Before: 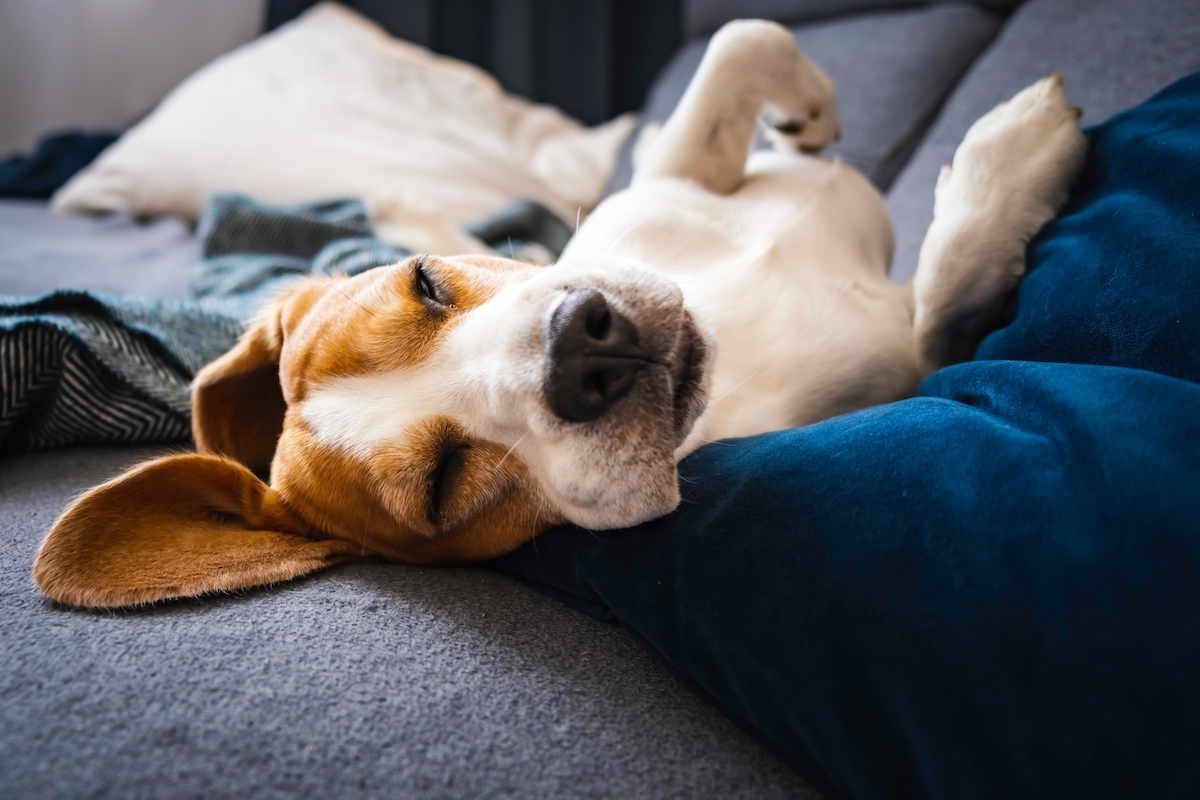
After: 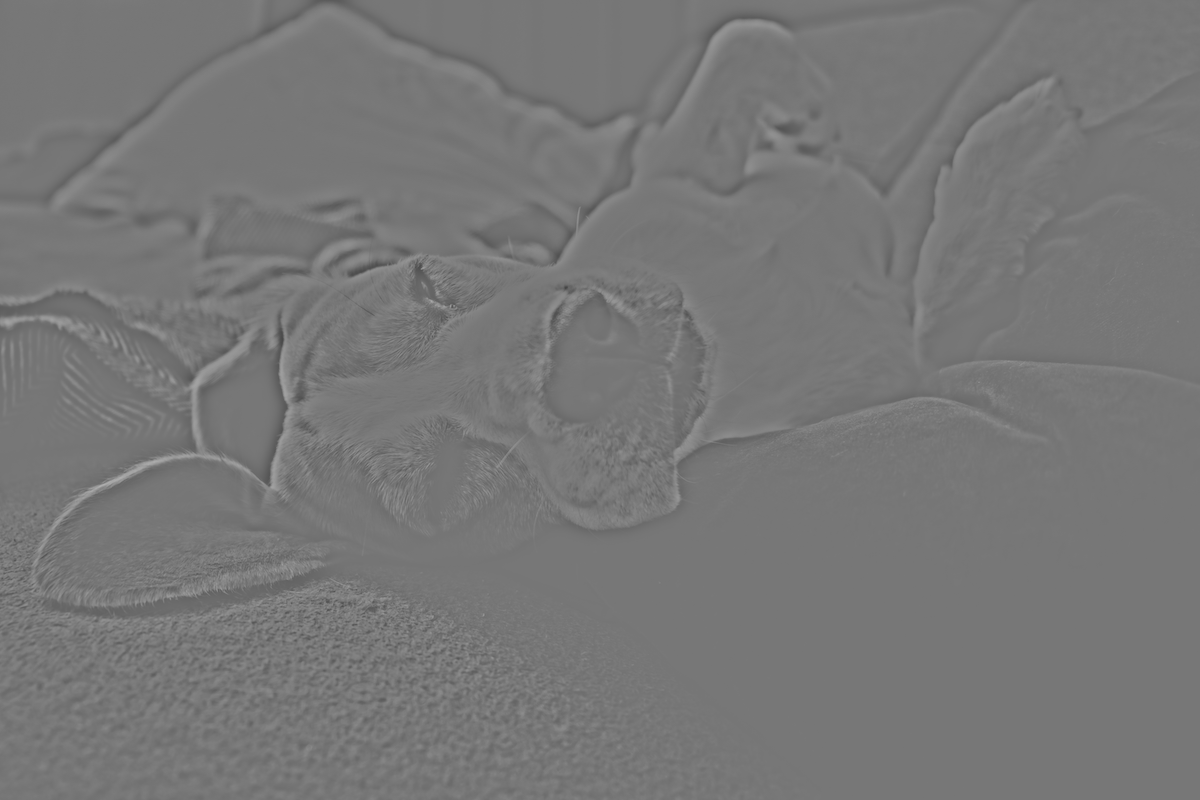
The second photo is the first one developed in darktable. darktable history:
tone equalizer: on, module defaults
highpass: sharpness 25.84%, contrast boost 14.94%
exposure: black level correction -0.062, exposure -0.05 EV, compensate highlight preservation false
